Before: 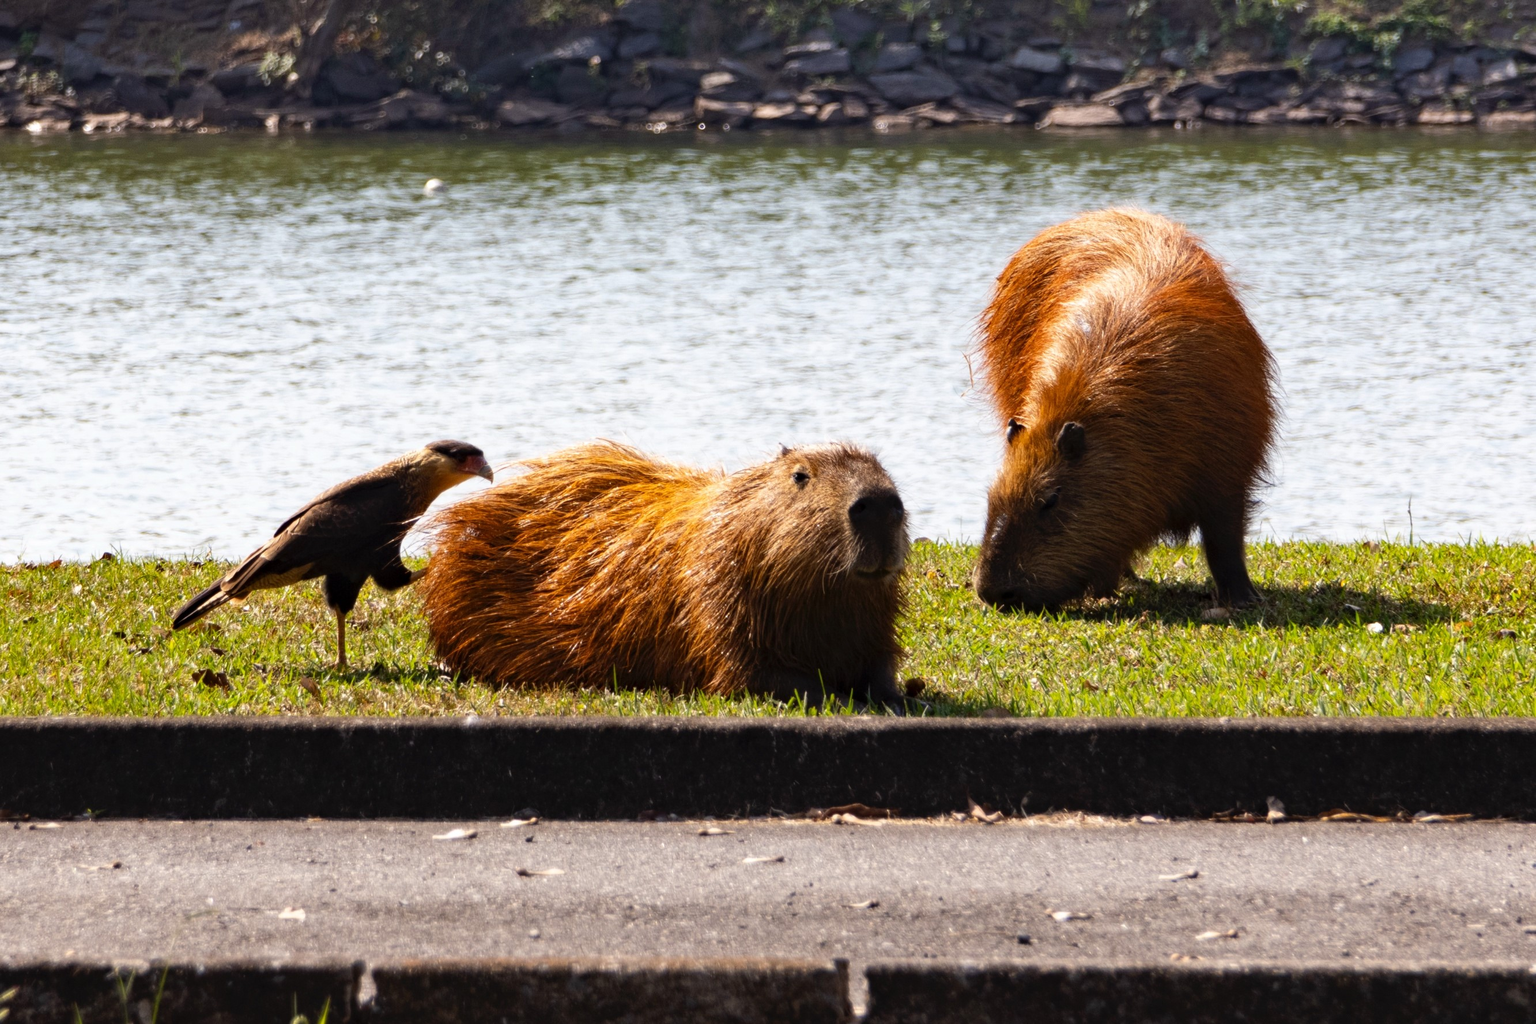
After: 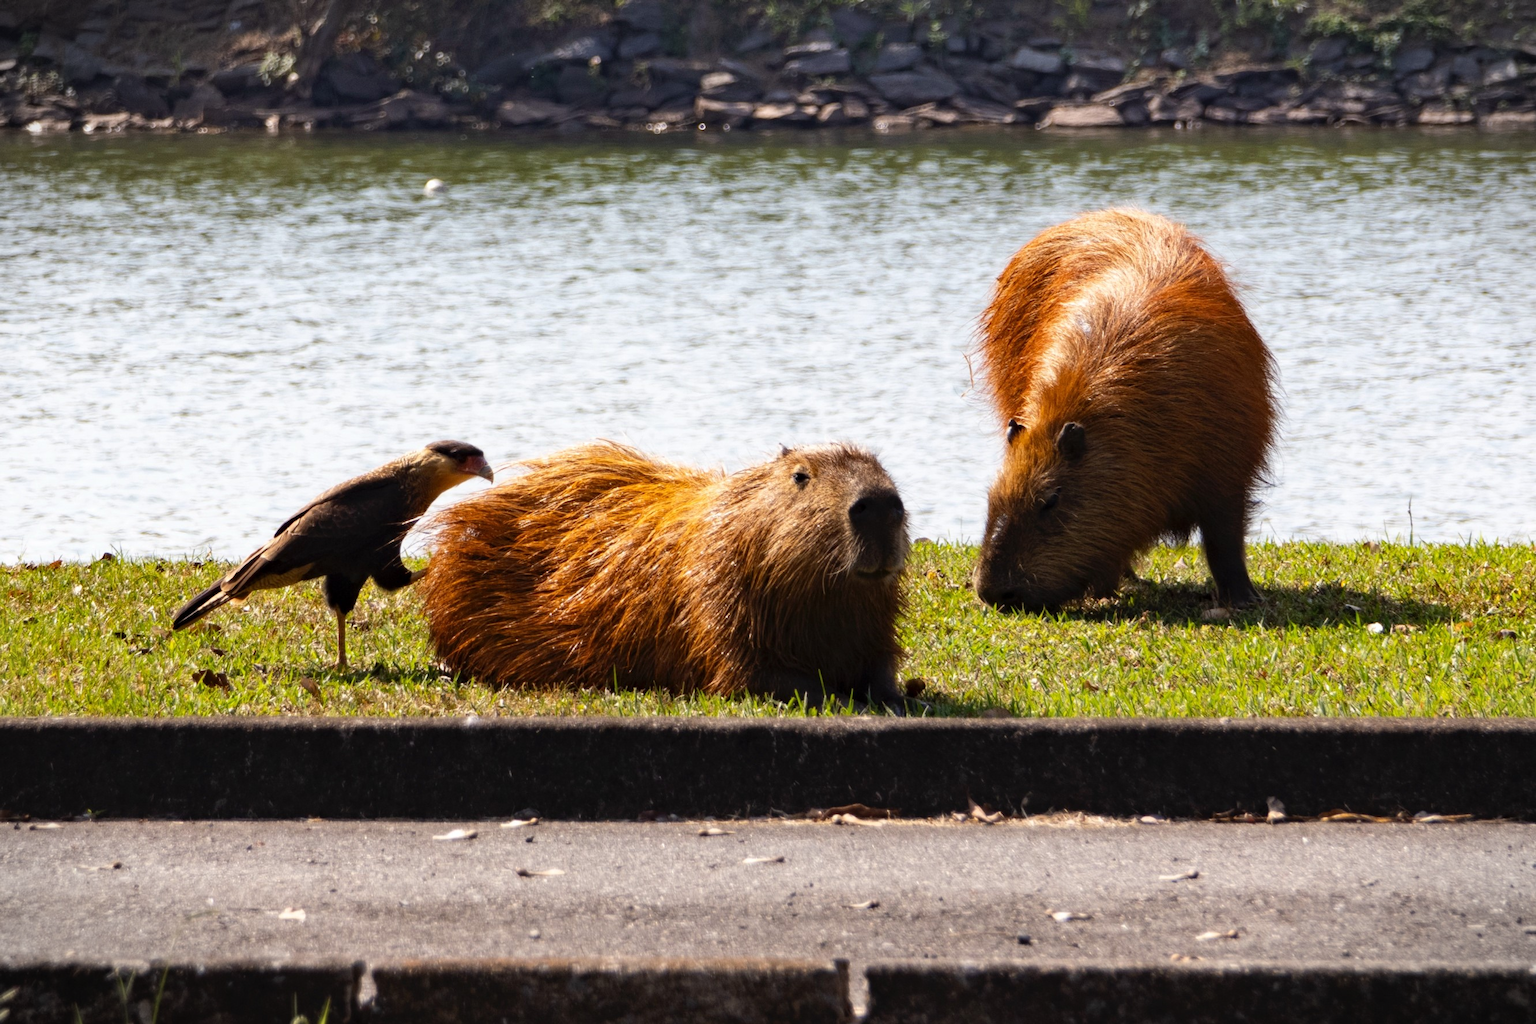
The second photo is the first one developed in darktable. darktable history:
vignetting: fall-off start 100.04%, width/height ratio 1.326
